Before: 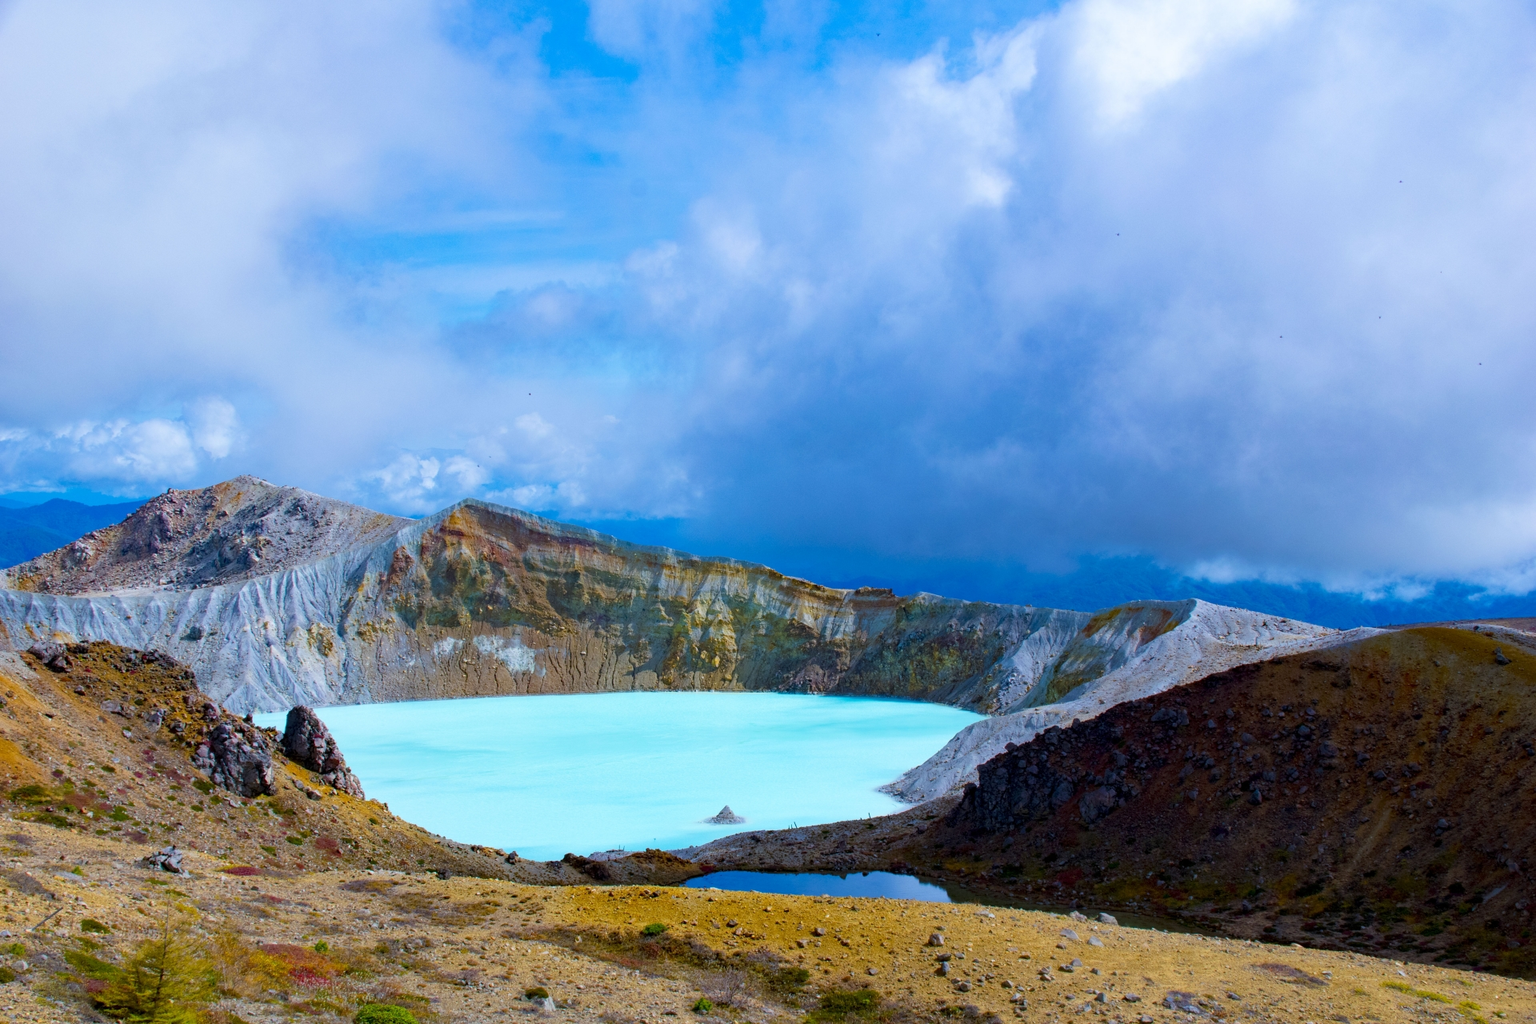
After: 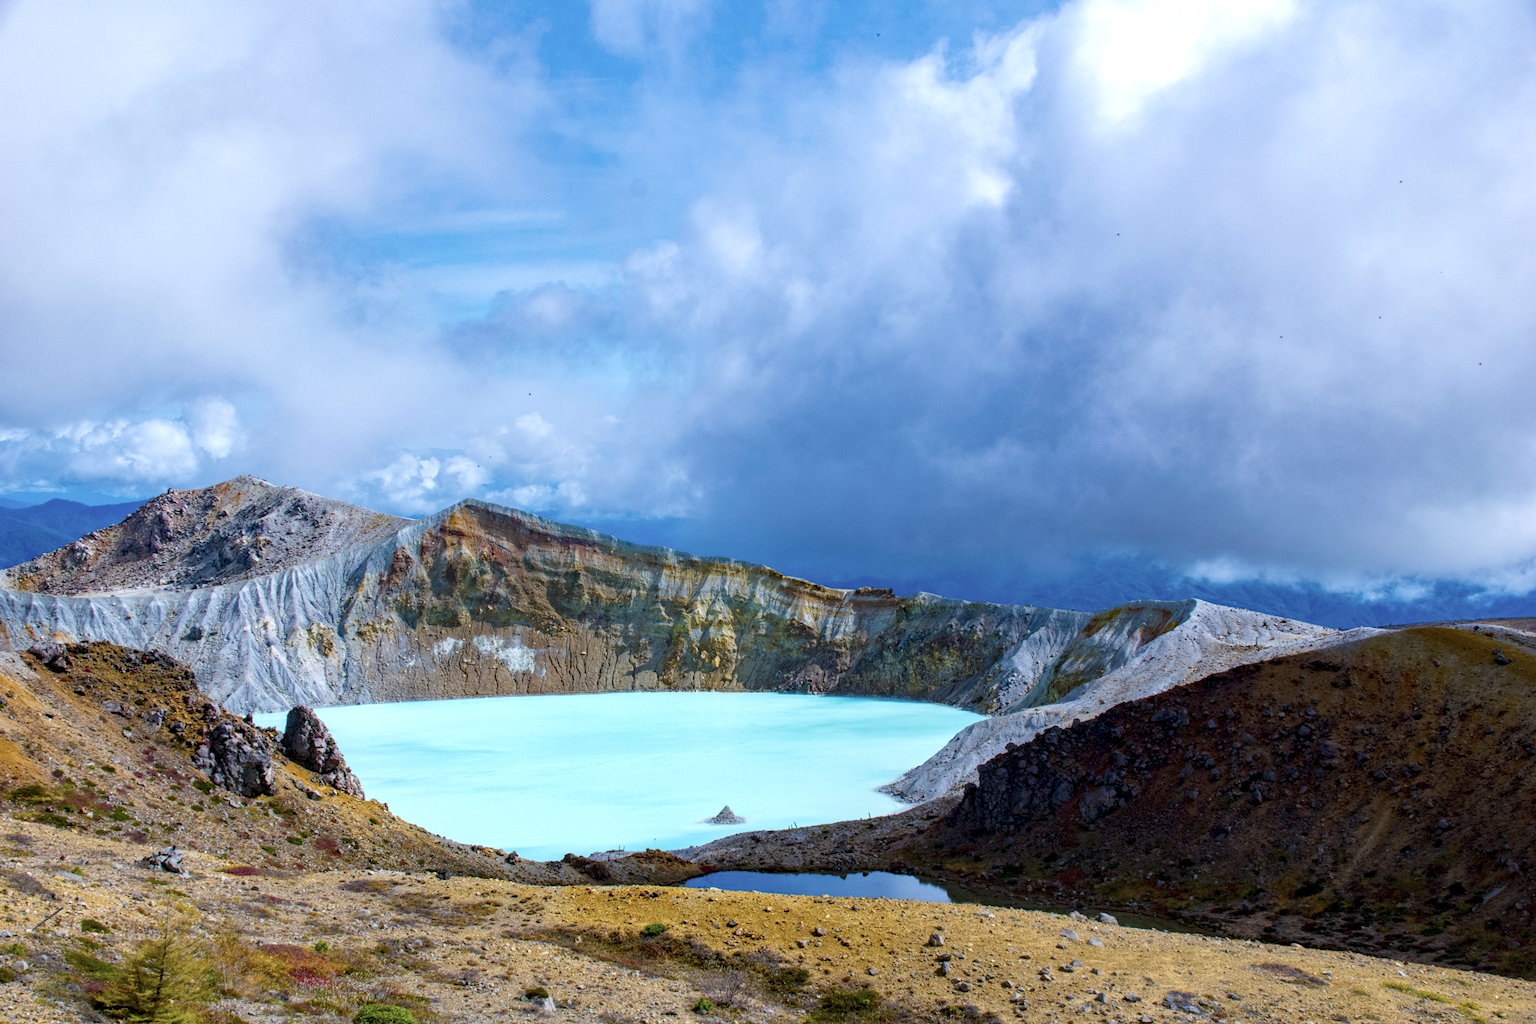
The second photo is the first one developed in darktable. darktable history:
exposure: exposure 0.2 EV, compensate highlight preservation false
local contrast: on, module defaults
contrast brightness saturation: contrast 0.06, brightness -0.01, saturation -0.23
